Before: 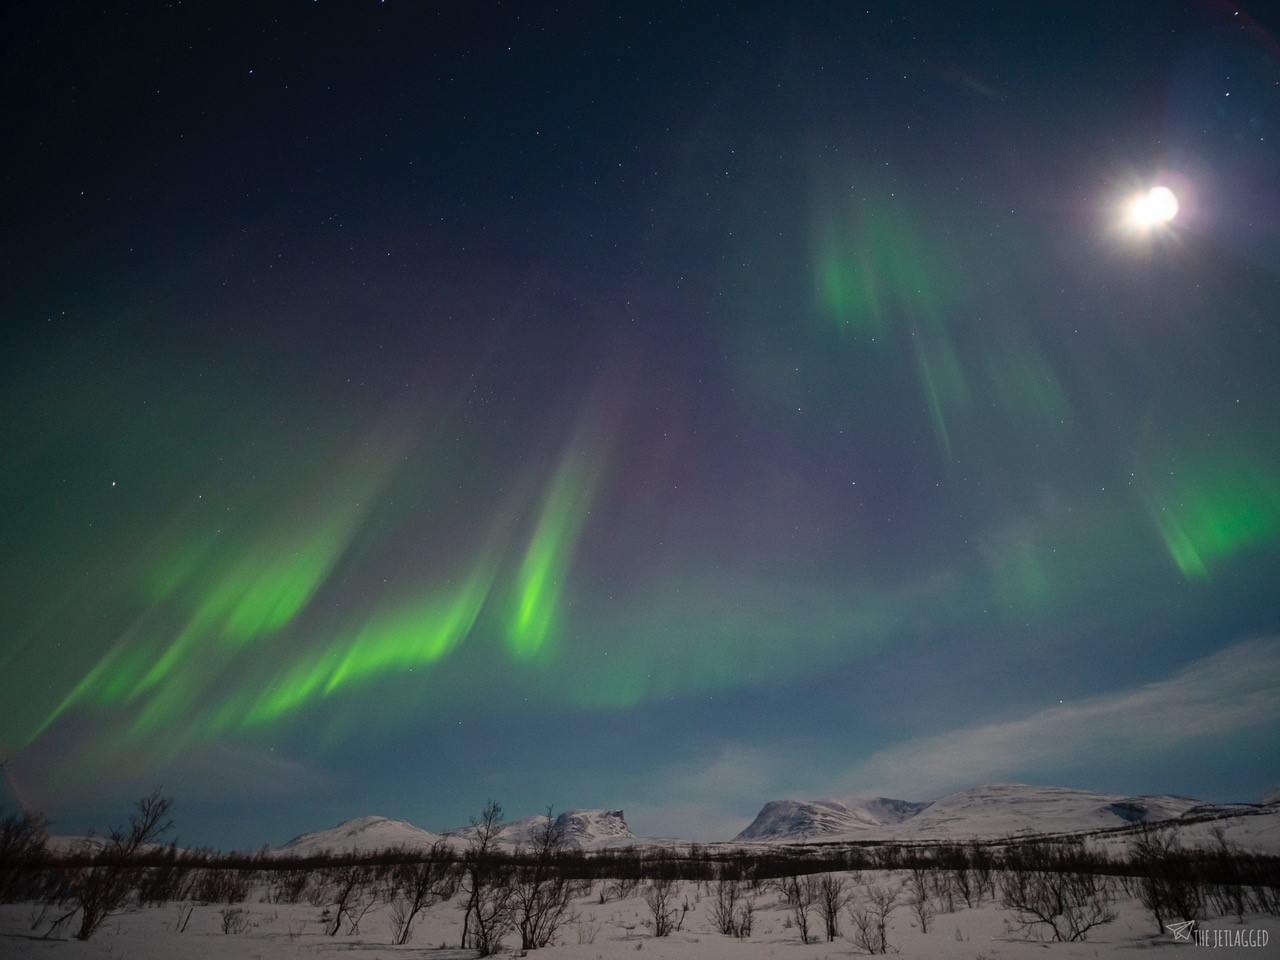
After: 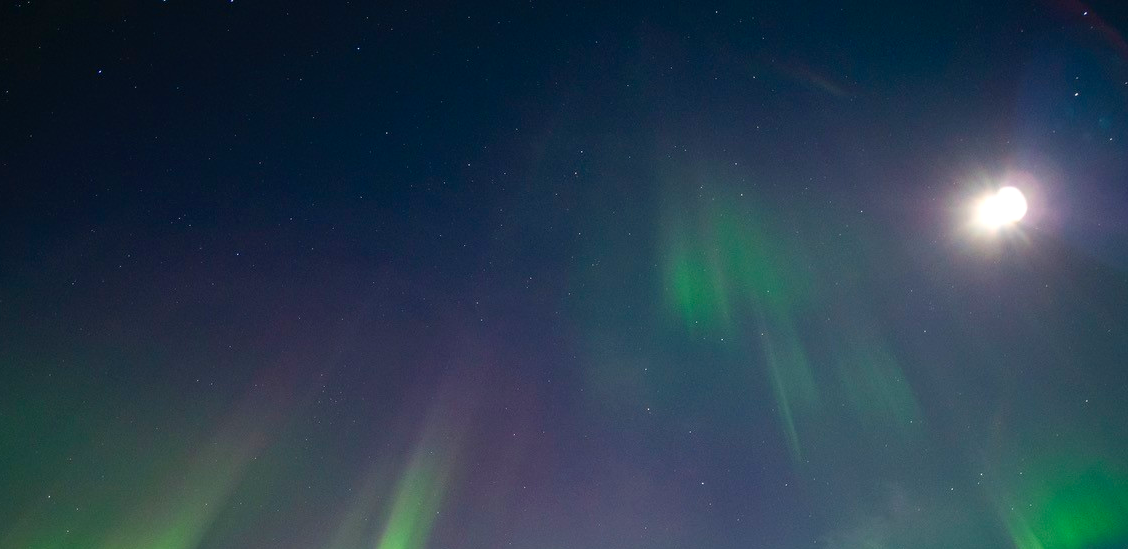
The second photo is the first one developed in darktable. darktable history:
crop and rotate: left 11.812%, bottom 42.776%
color balance rgb: linear chroma grading › shadows 32%, linear chroma grading › global chroma -2%, linear chroma grading › mid-tones 4%, perceptual saturation grading › global saturation -2%, perceptual saturation grading › highlights -8%, perceptual saturation grading › mid-tones 8%, perceptual saturation grading › shadows 4%, perceptual brilliance grading › highlights 8%, perceptual brilliance grading › mid-tones 4%, perceptual brilliance grading › shadows 2%, global vibrance 16%, saturation formula JzAzBz (2021)
